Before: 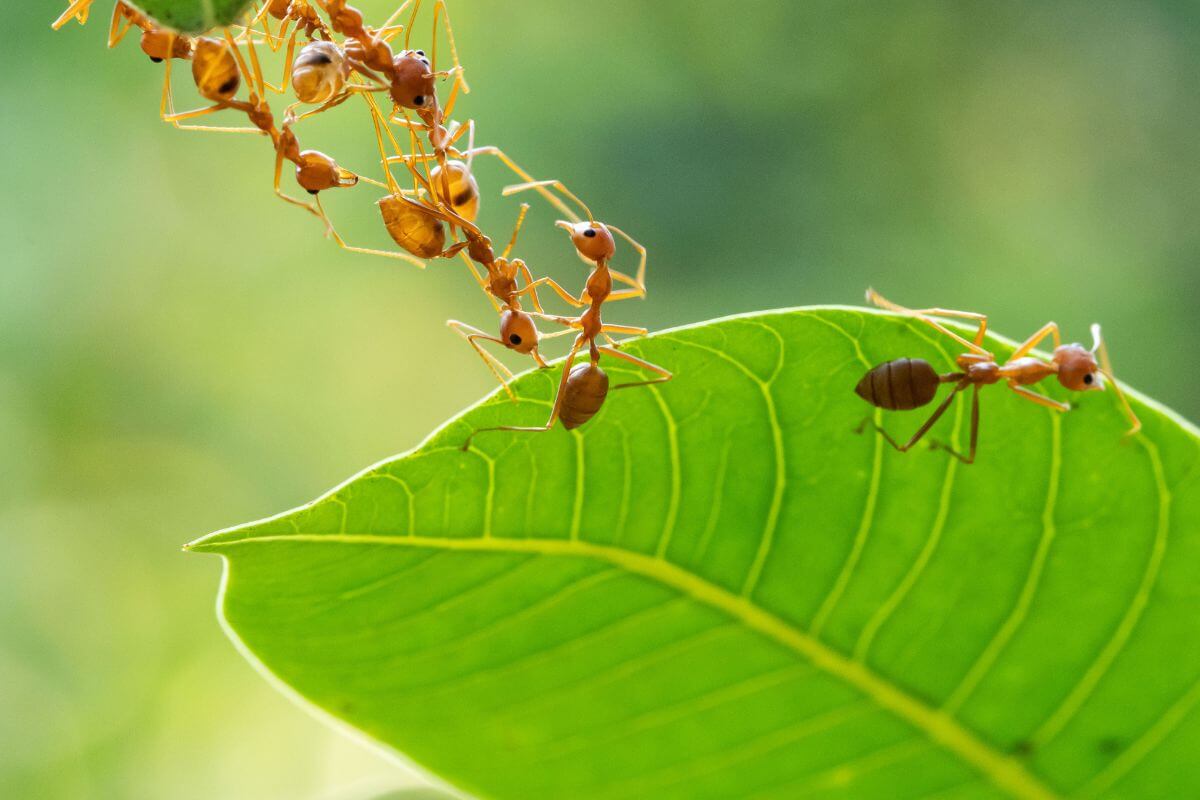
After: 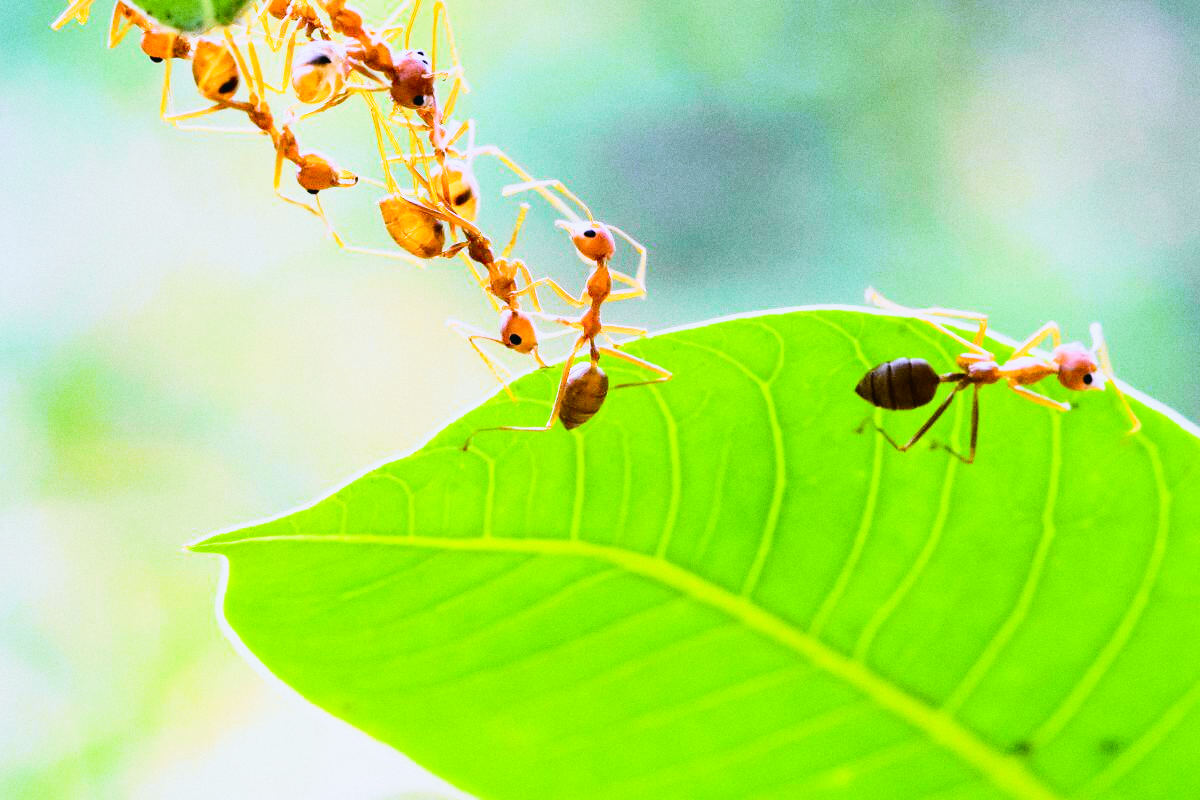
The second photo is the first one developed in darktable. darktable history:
exposure: exposure 0.6 EV, compensate highlight preservation false
white balance: red 0.98, blue 1.61
tone curve: curves: ch0 [(0, 0.026) (0.058, 0.049) (0.246, 0.214) (0.437, 0.498) (0.55, 0.644) (0.657, 0.767) (0.822, 0.9) (1, 0.961)]; ch1 [(0, 0) (0.346, 0.307) (0.408, 0.369) (0.453, 0.457) (0.476, 0.489) (0.502, 0.493) (0.521, 0.515) (0.537, 0.531) (0.612, 0.641) (0.676, 0.728) (1, 1)]; ch2 [(0, 0) (0.346, 0.34) (0.434, 0.46) (0.485, 0.494) (0.5, 0.494) (0.511, 0.504) (0.537, 0.551) (0.579, 0.599) (0.625, 0.686) (1, 1)], color space Lab, independent channels, preserve colors none
filmic rgb: black relative exposure -5 EV, hardness 2.88, contrast 1.3, highlights saturation mix -30%
shadows and highlights: shadows -10, white point adjustment 1.5, highlights 10
grain: on, module defaults
